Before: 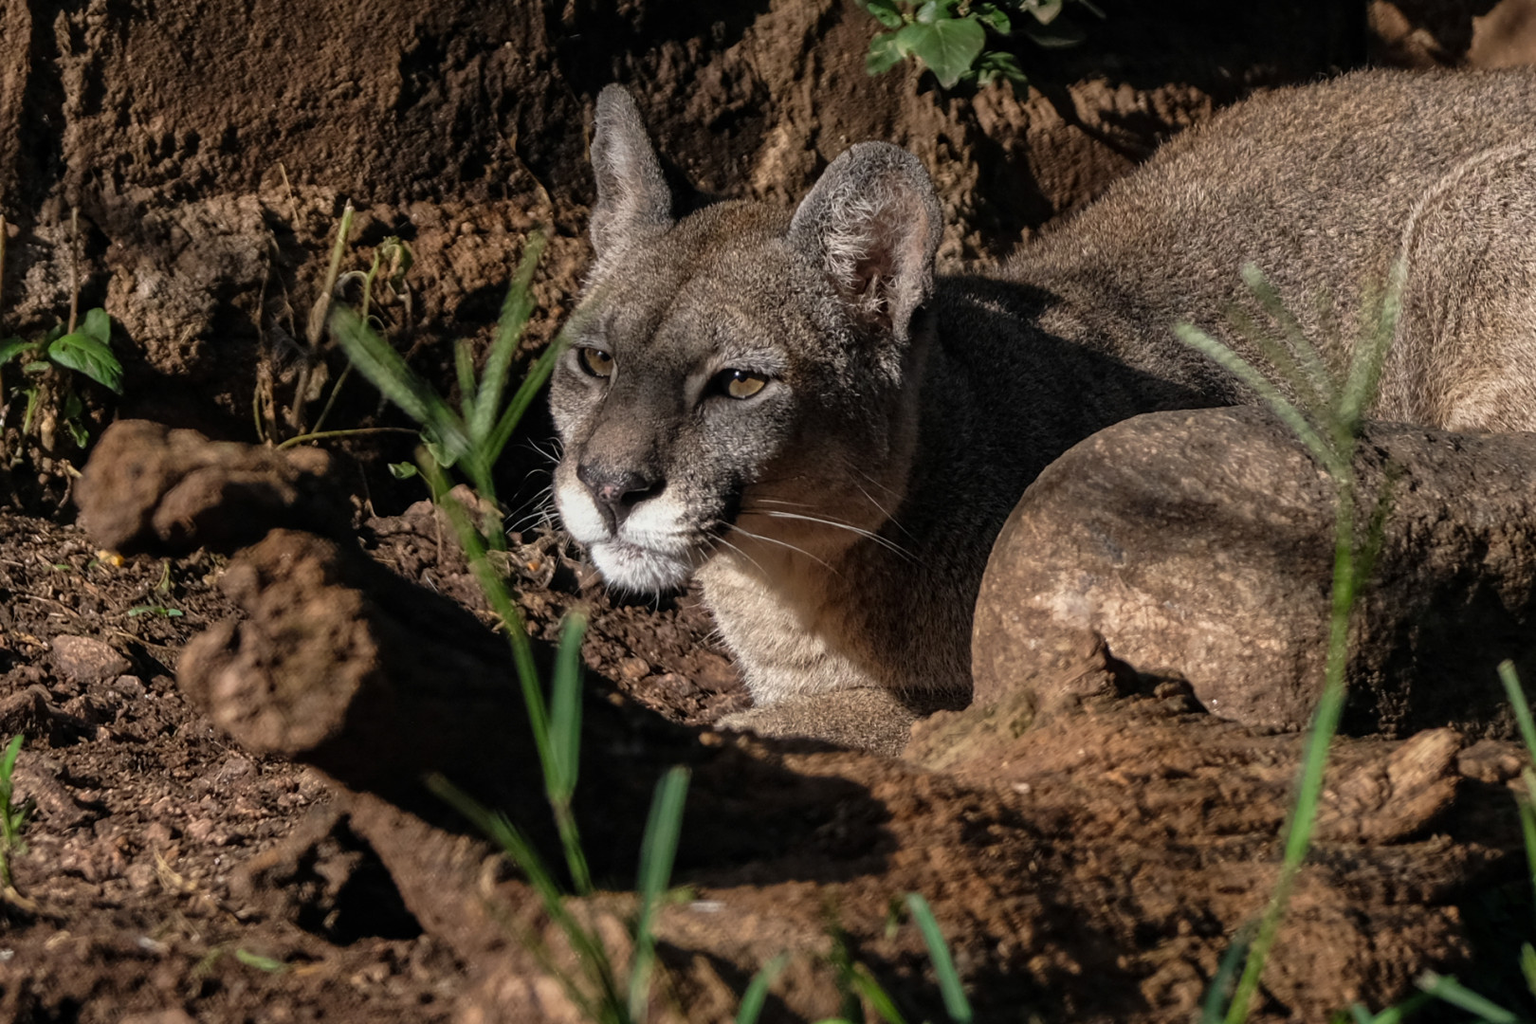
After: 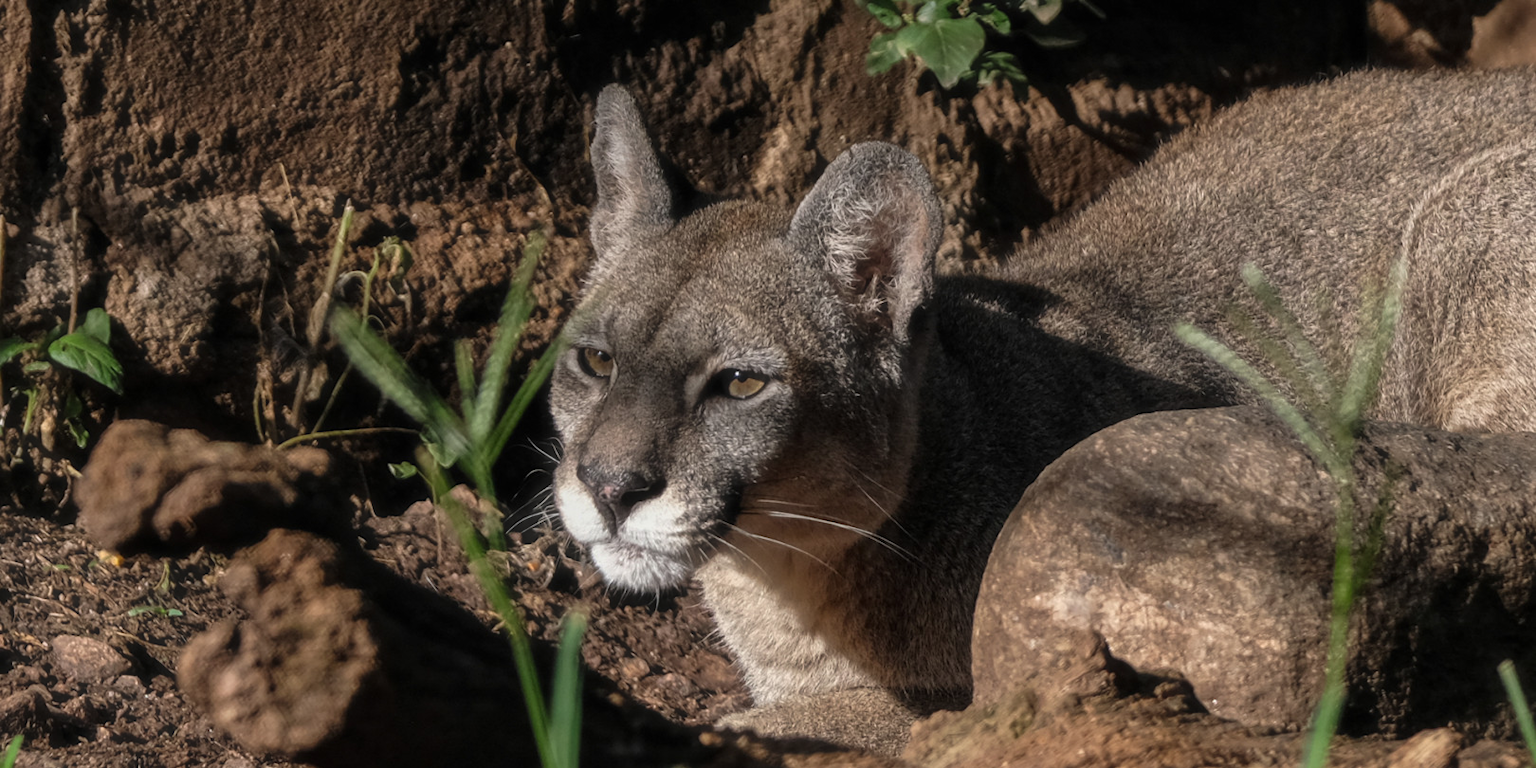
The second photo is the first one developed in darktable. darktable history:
haze removal: strength -0.1, adaptive false
crop: bottom 24.967%
